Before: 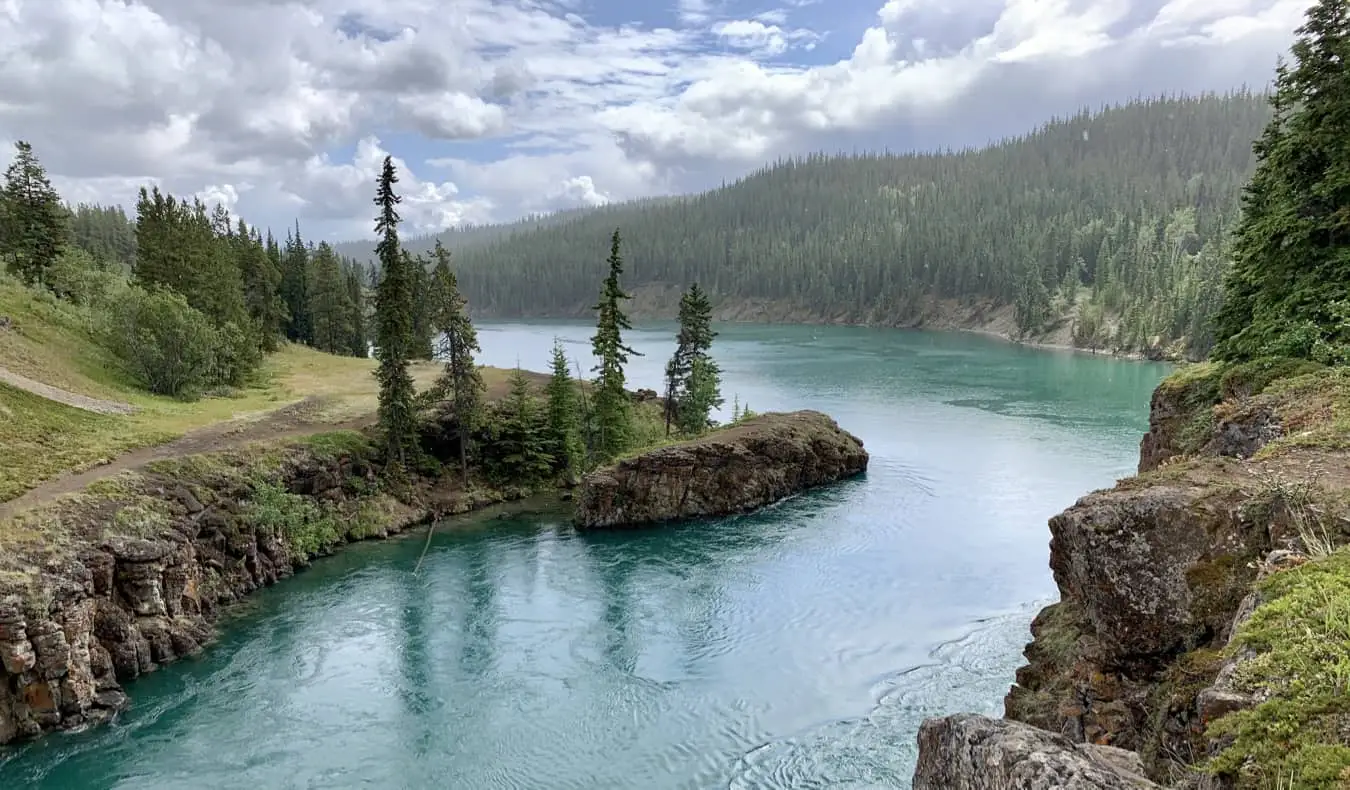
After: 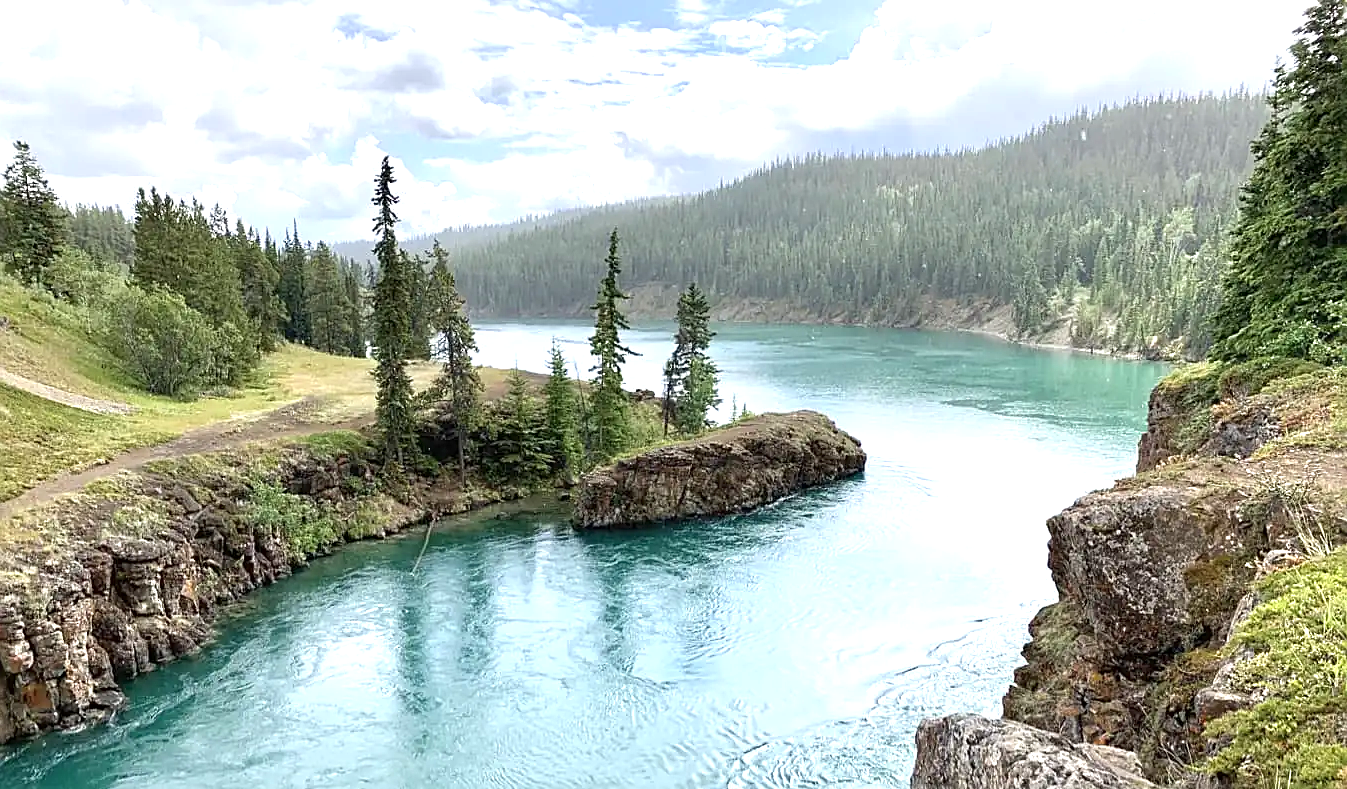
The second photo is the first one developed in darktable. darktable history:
exposure: black level correction 0, exposure 1 EV, compensate highlight preservation false
local contrast: mode bilateral grid, contrast 99, coarseness 100, detail 90%, midtone range 0.2
sharpen: on, module defaults
crop and rotate: left 0.15%, bottom 0.014%
